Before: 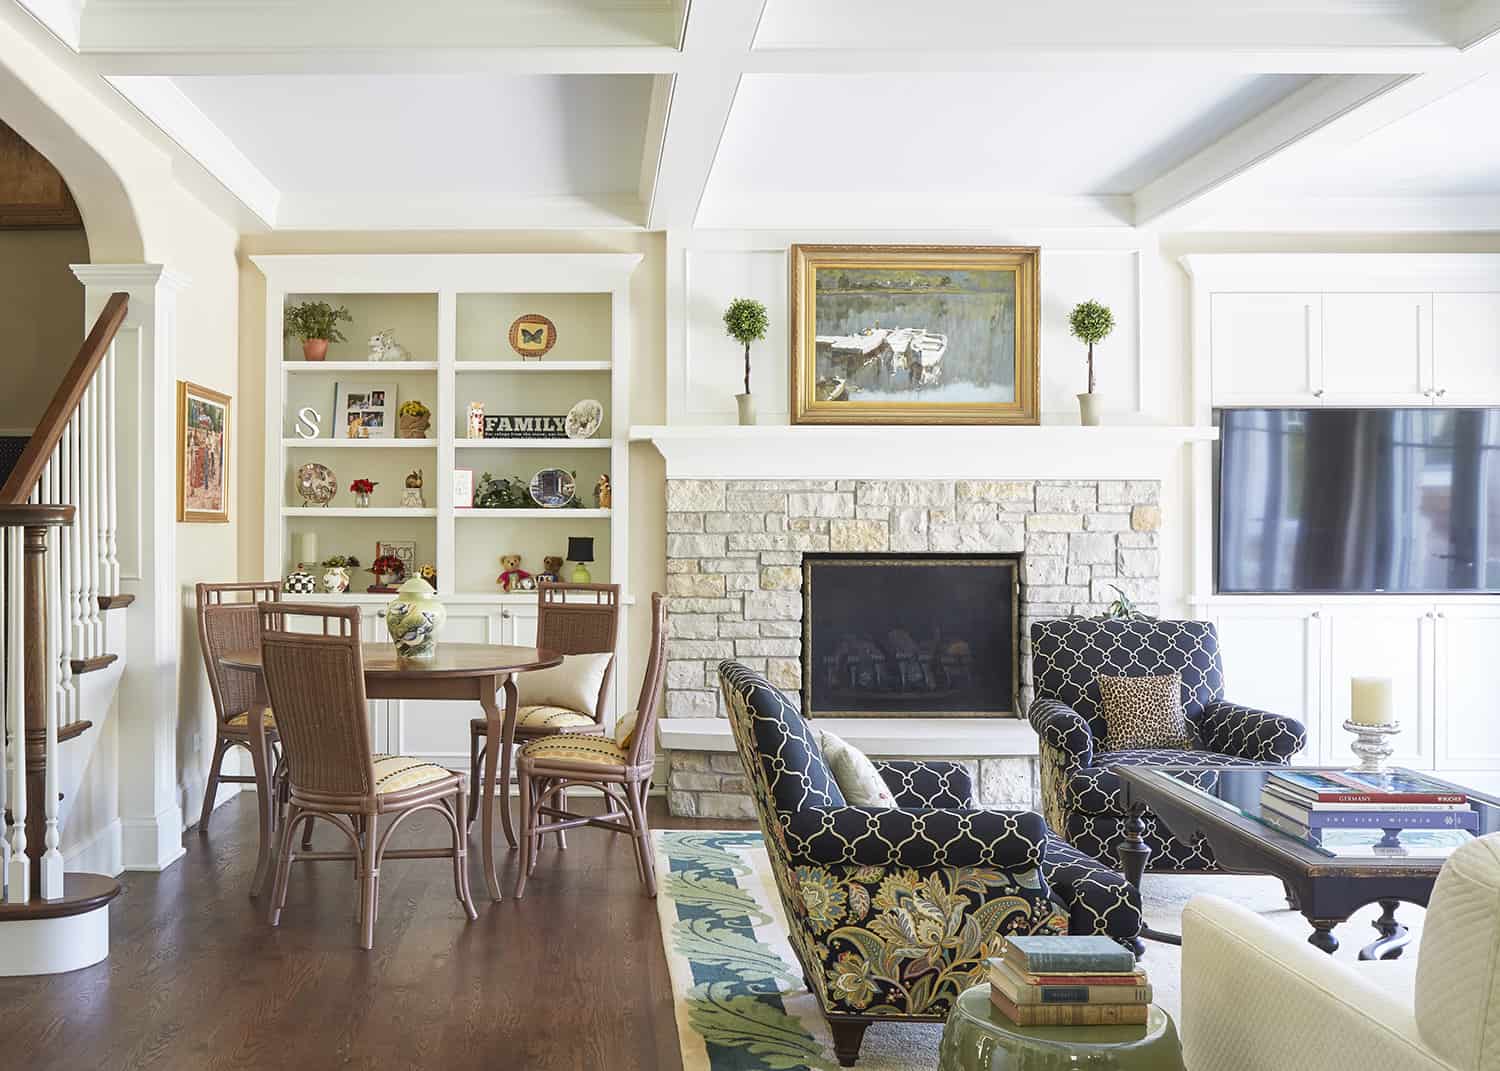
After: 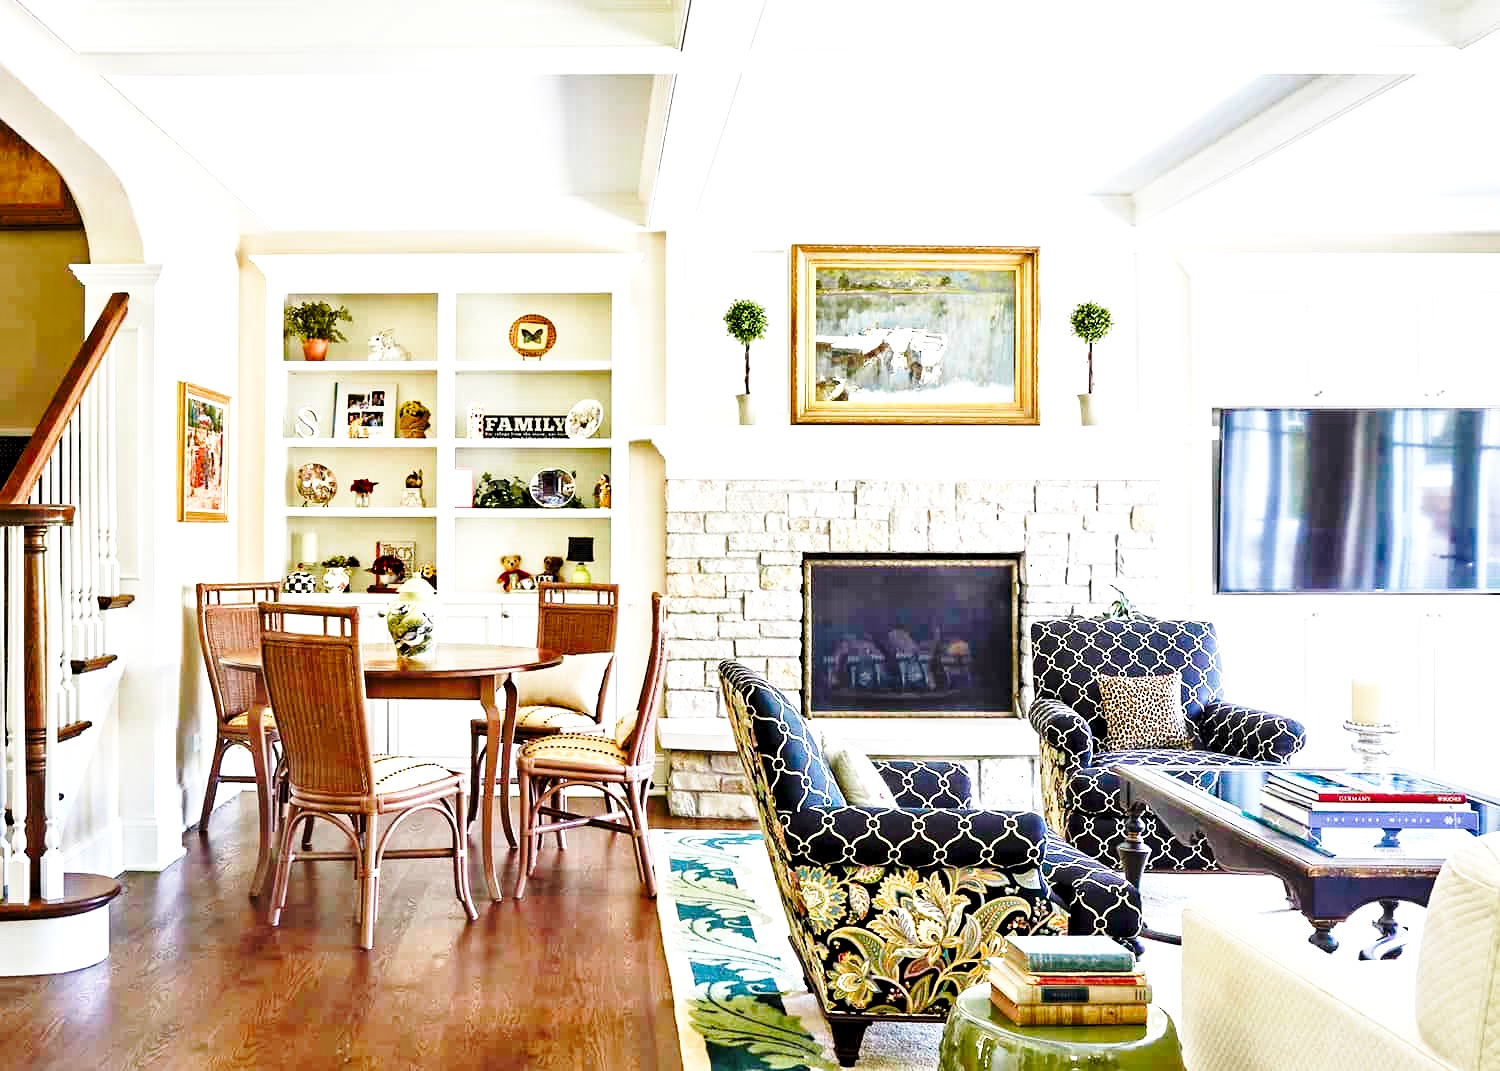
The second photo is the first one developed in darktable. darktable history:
contrast equalizer: y [[0.511, 0.558, 0.631, 0.632, 0.559, 0.512], [0.5 ×6], [0.507, 0.559, 0.627, 0.644, 0.647, 0.647], [0 ×6], [0 ×6]]
base curve: curves: ch0 [(0, 0) (0.036, 0.037) (0.121, 0.228) (0.46, 0.76) (0.859, 0.983) (1, 1)], preserve colors none
color balance rgb: perceptual saturation grading › global saturation 25%, perceptual saturation grading › highlights -50%, perceptual saturation grading › shadows 30%, perceptual brilliance grading › global brilliance 12%, global vibrance 20%
